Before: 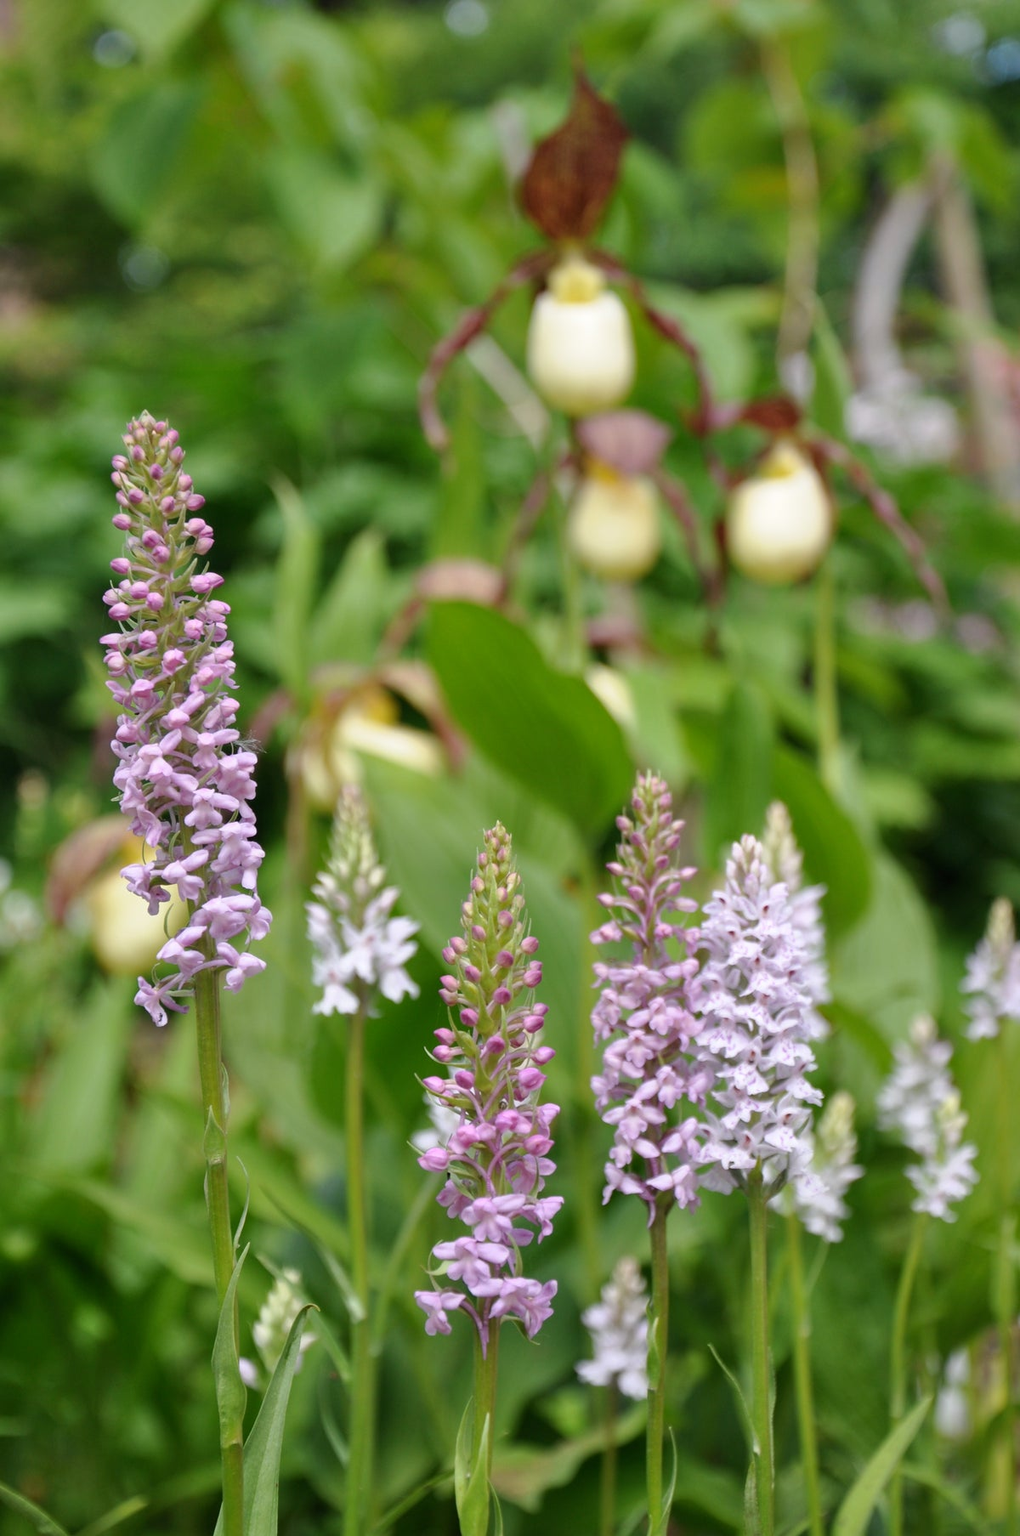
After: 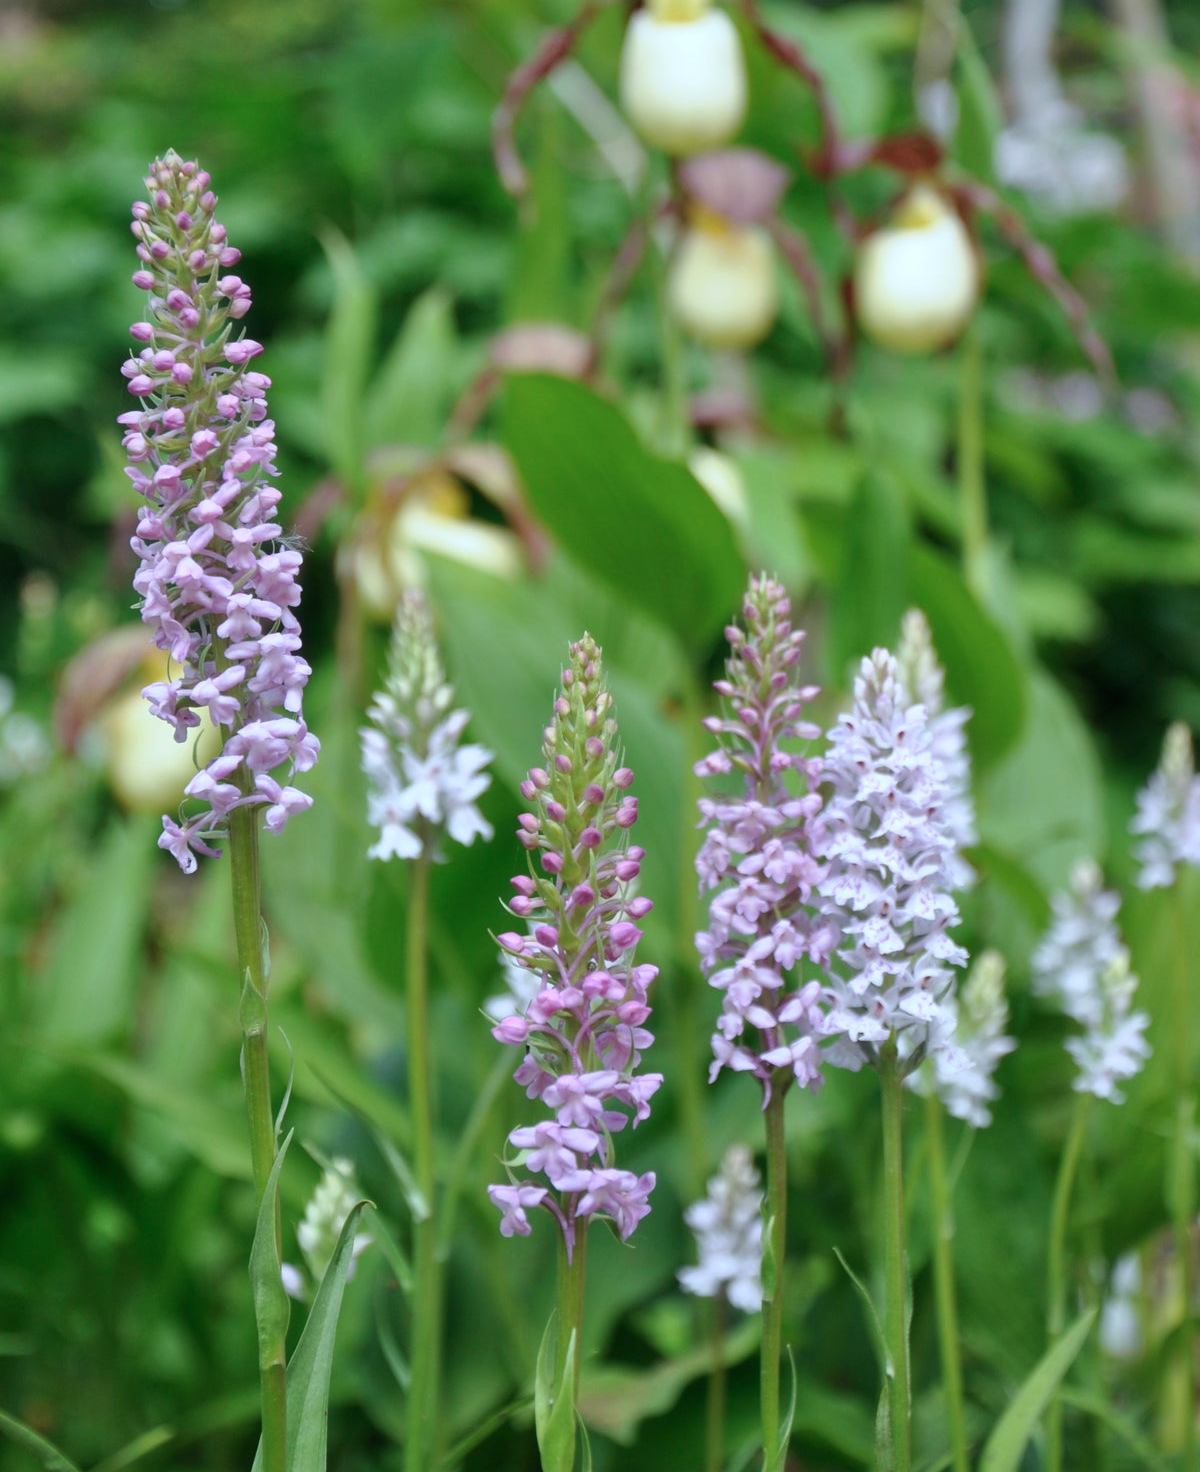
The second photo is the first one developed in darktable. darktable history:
haze removal: strength -0.05
color calibration: illuminant F (fluorescent), F source F9 (Cool White Deluxe 4150 K) – high CRI, x 0.374, y 0.373, temperature 4158.34 K
white balance: red 1.009, blue 0.985
crop and rotate: top 18.507%
